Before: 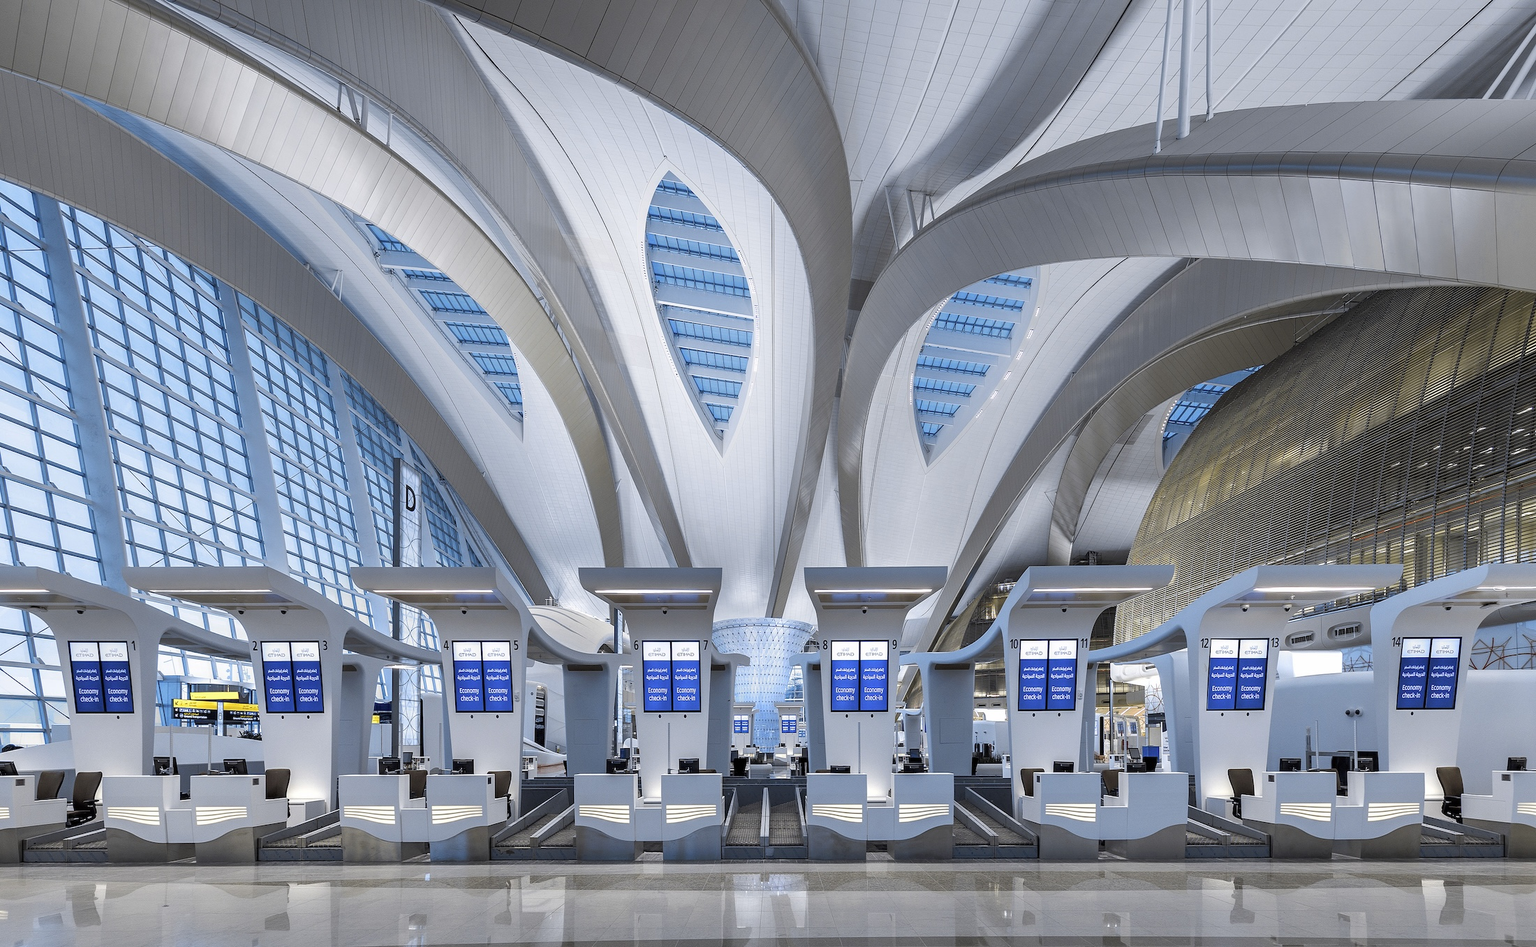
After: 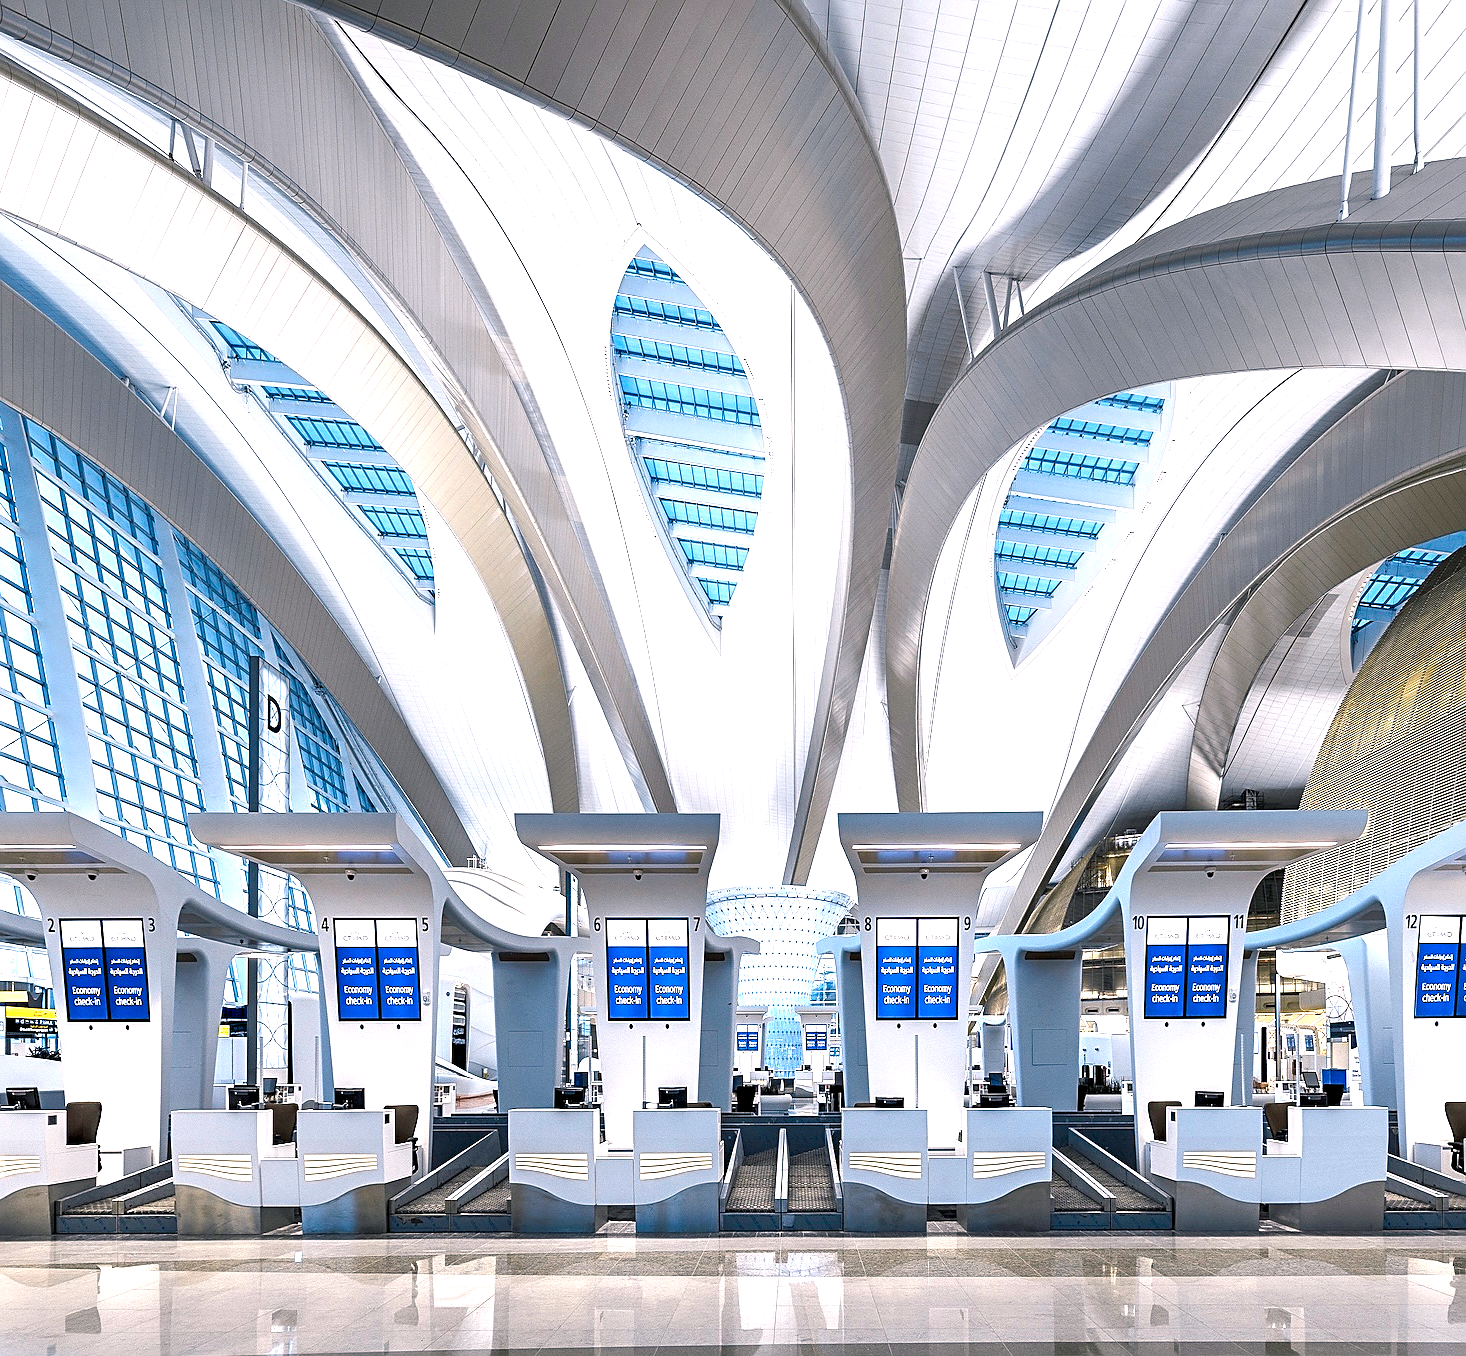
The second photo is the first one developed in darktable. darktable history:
sharpen: on, module defaults
crop and rotate: left 14.292%, right 19.041%
color balance rgb: shadows lift › chroma 2%, shadows lift › hue 185.64°, power › luminance 1.48%, highlights gain › chroma 3%, highlights gain › hue 54.51°, global offset › luminance -0.4%, perceptual saturation grading › highlights -18.47%, perceptual saturation grading › mid-tones 6.62%, perceptual saturation grading › shadows 28.22%, perceptual brilliance grading › highlights 15.68%, perceptual brilliance grading › shadows -14.29%, global vibrance 25.96%, contrast 6.45%
exposure: exposure 0.507 EV, compensate highlight preservation false
